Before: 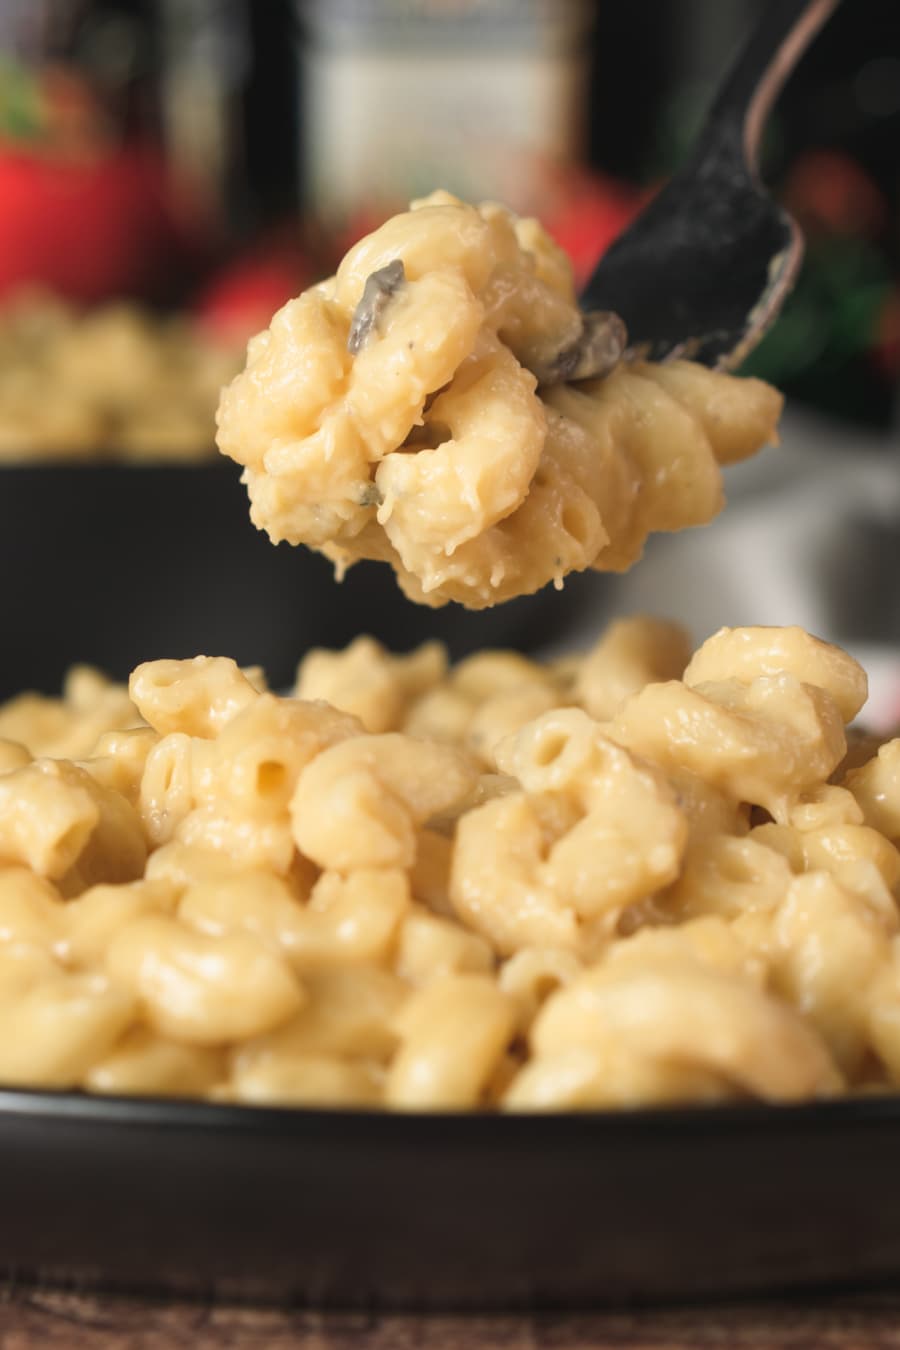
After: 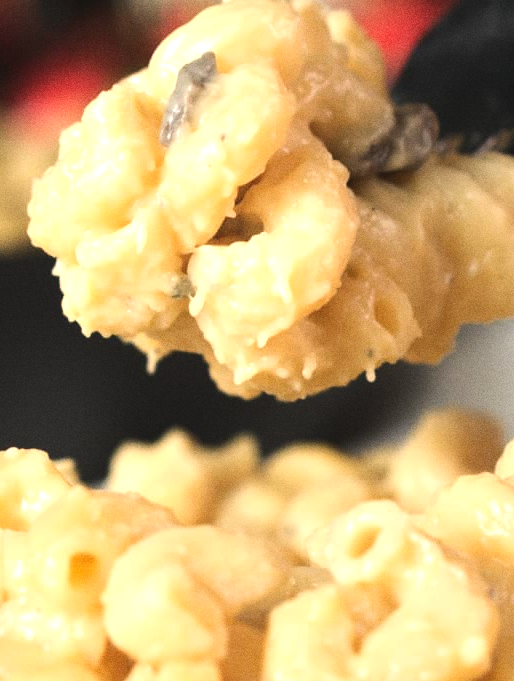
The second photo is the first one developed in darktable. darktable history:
crop: left 20.932%, top 15.471%, right 21.848%, bottom 34.081%
grain: coarseness 0.09 ISO
tone equalizer: -8 EV 0.001 EV, -7 EV -0.002 EV, -6 EV 0.002 EV, -5 EV -0.03 EV, -4 EV -0.116 EV, -3 EV -0.169 EV, -2 EV 0.24 EV, -1 EV 0.702 EV, +0 EV 0.493 EV
